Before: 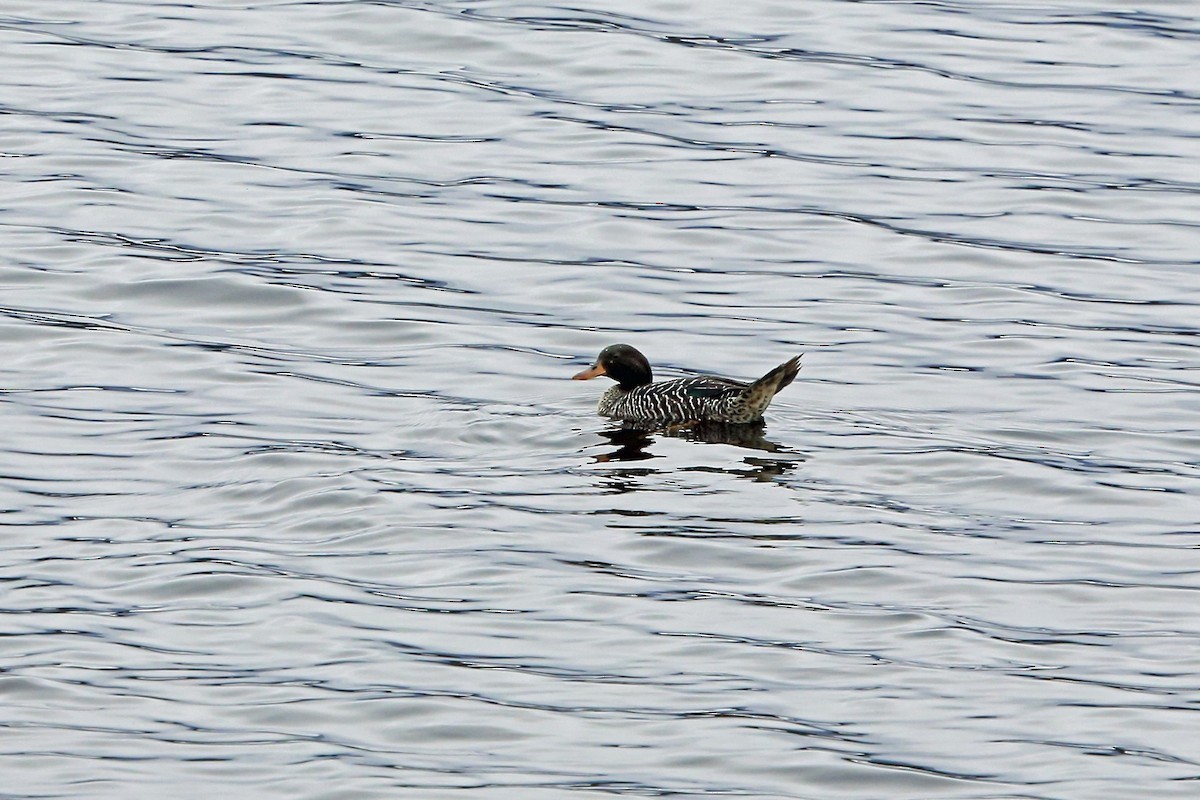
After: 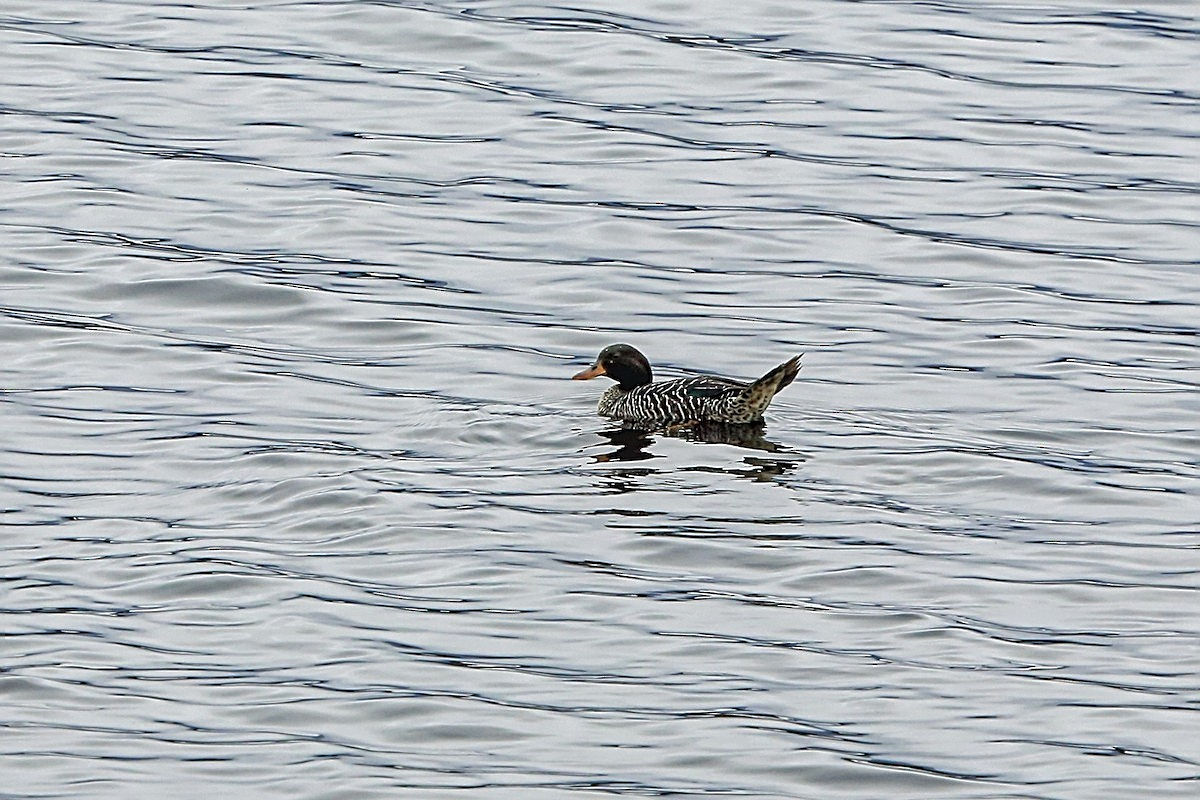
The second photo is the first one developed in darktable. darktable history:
exposure: exposure -0.068 EV, compensate highlight preservation false
sharpen: amount 0.746
local contrast: on, module defaults
